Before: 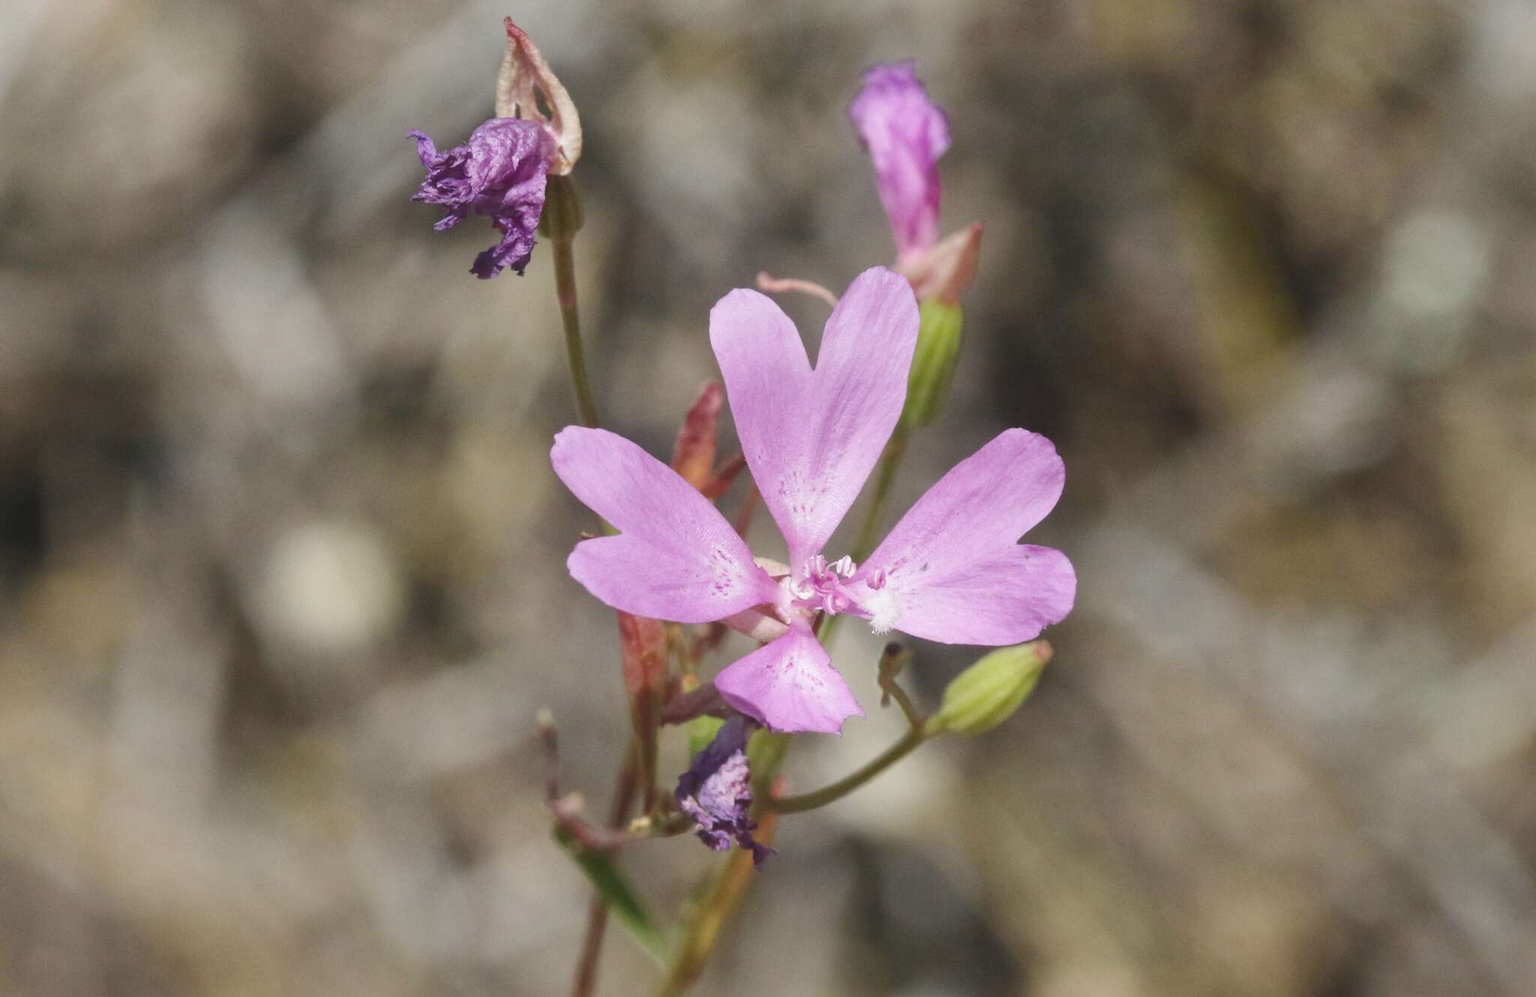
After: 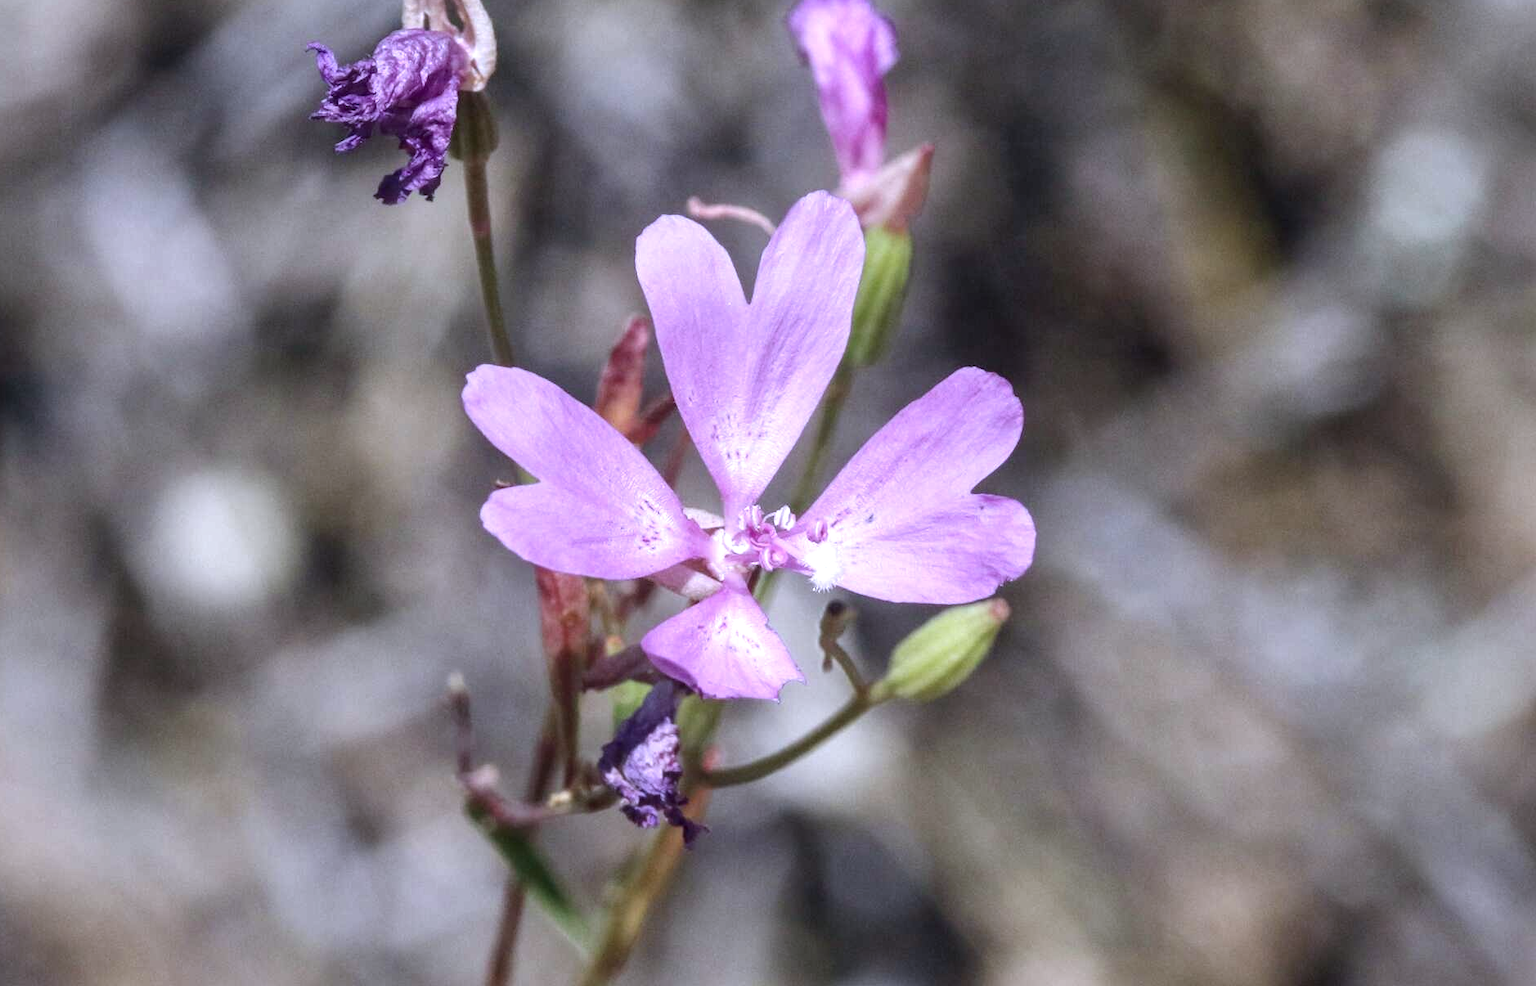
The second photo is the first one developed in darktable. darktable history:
levels: levels [0, 0.492, 0.984]
crop and rotate: left 8.262%, top 9.226%
color calibration: illuminant as shot in camera, x 0.379, y 0.396, temperature 4138.76 K
local contrast: detail 150%
